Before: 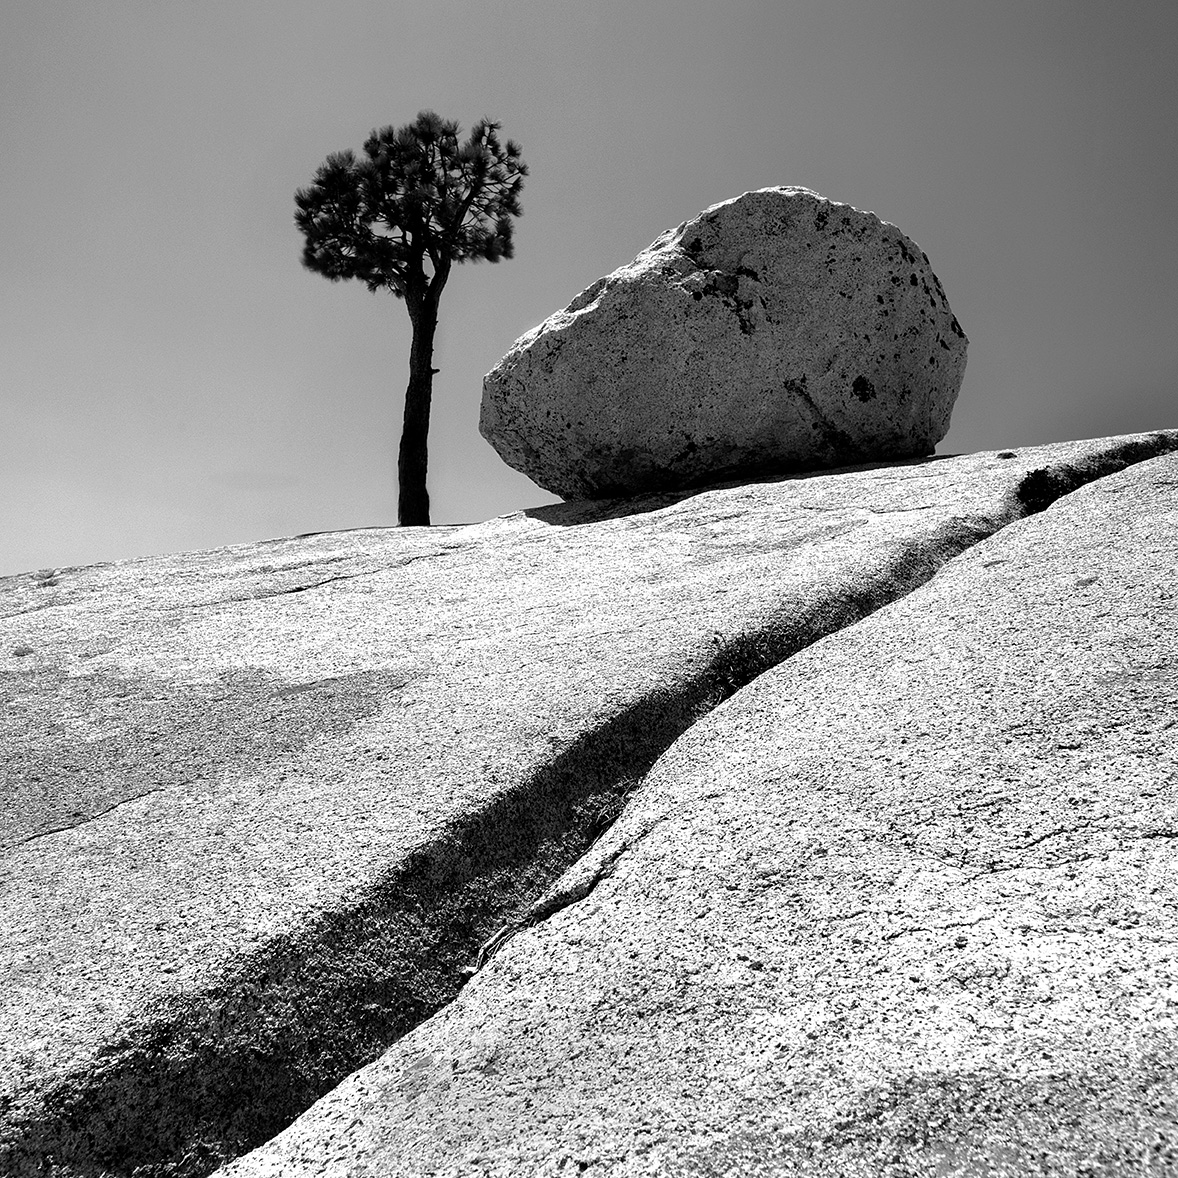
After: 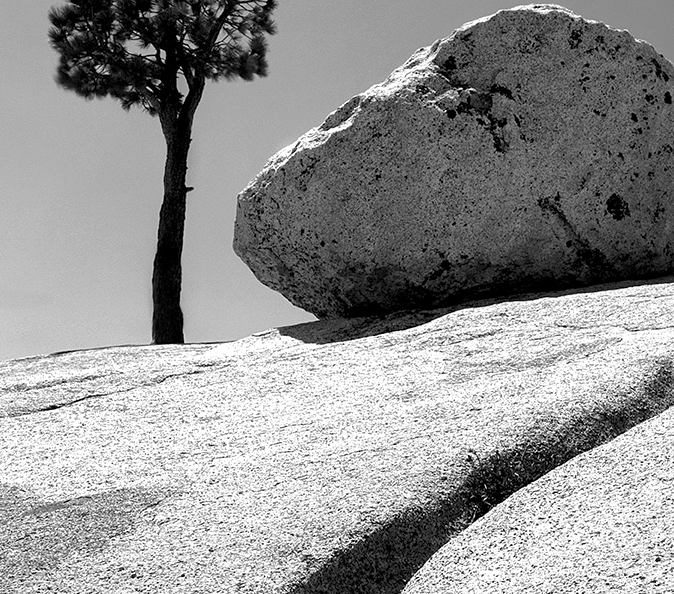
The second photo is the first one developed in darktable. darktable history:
crop: left 20.932%, top 15.471%, right 21.848%, bottom 34.081%
local contrast: mode bilateral grid, contrast 25, coarseness 50, detail 123%, midtone range 0.2
